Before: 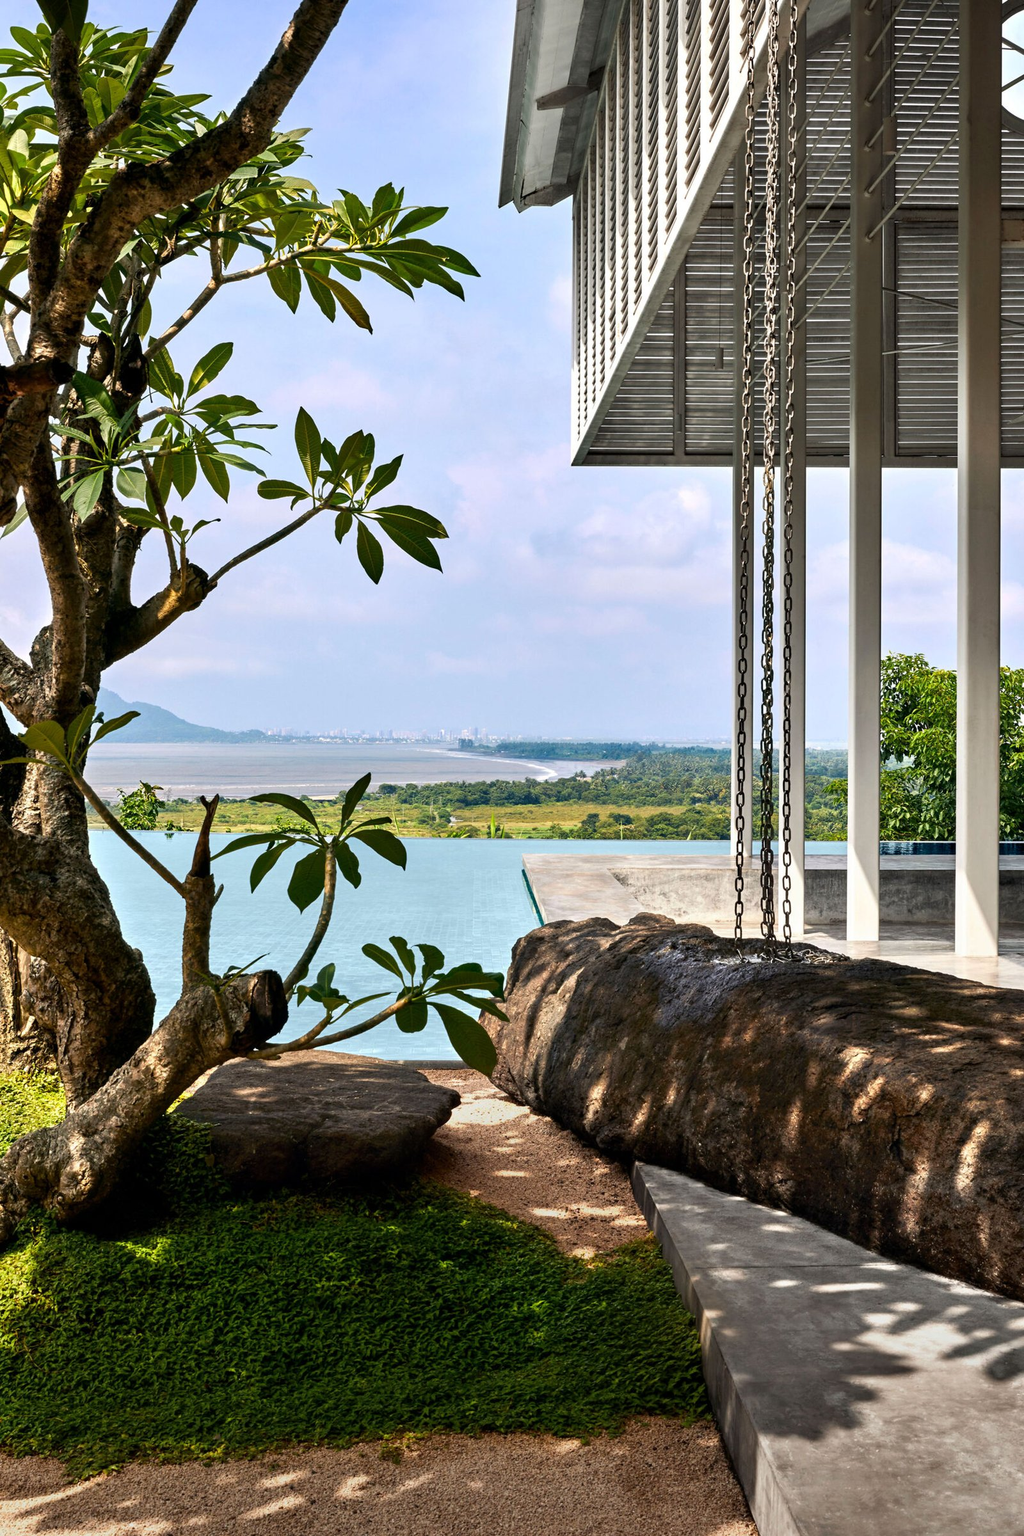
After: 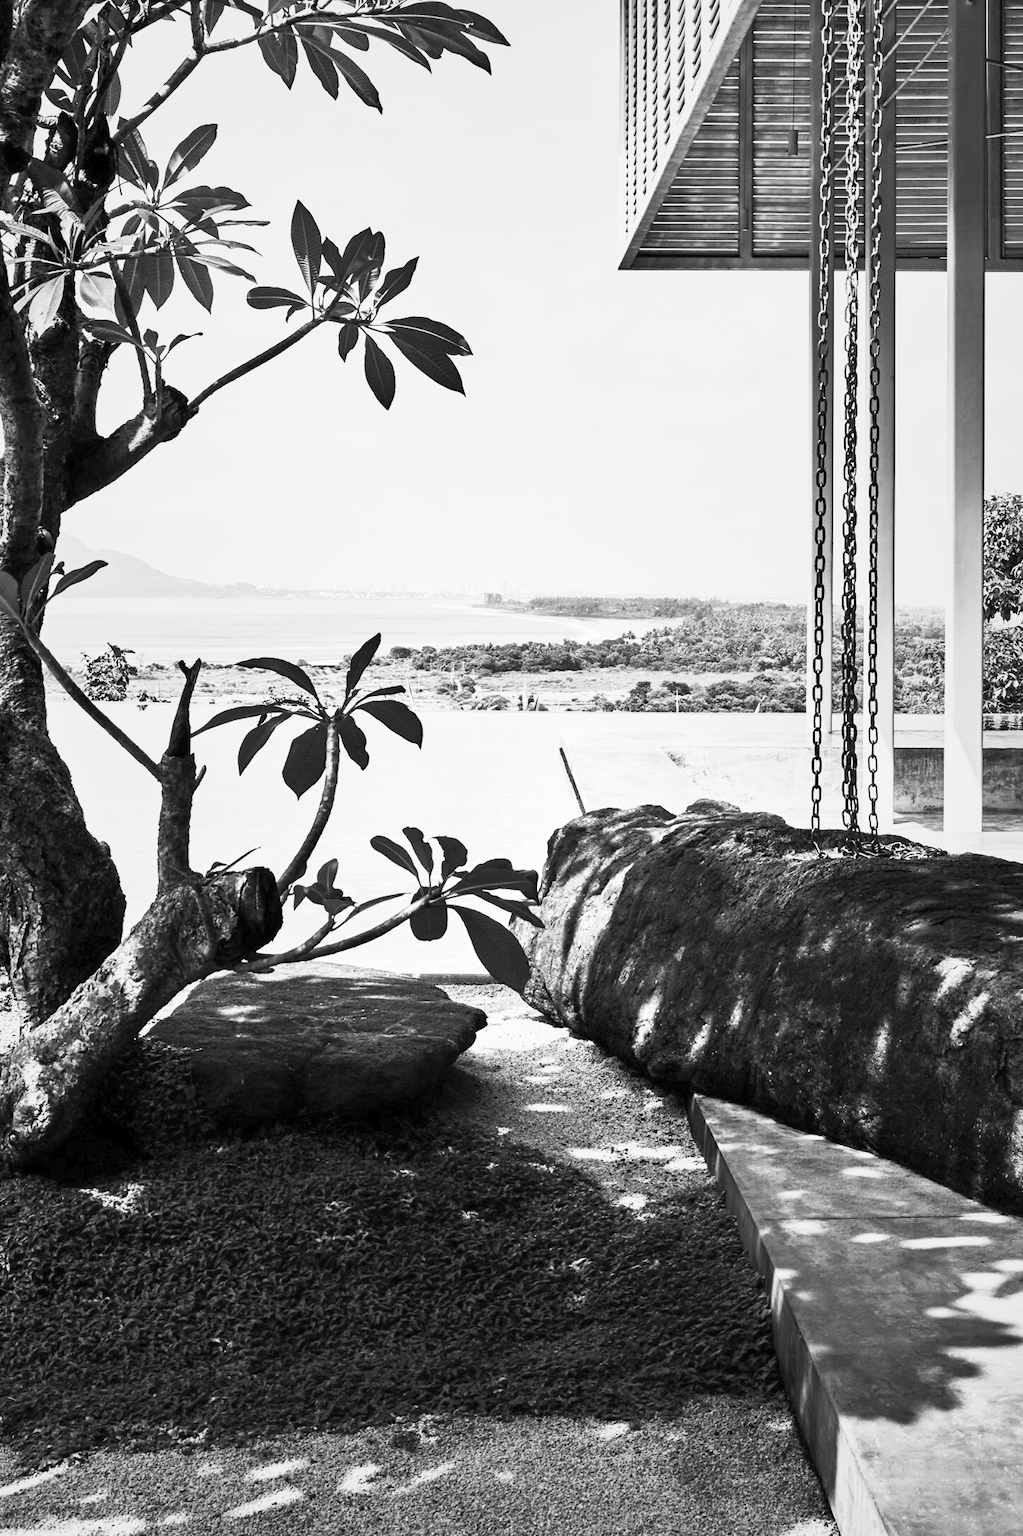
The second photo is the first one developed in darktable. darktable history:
crop and rotate: left 4.842%, top 15.51%, right 10.668%
vignetting: fall-off start 18.21%, fall-off radius 137.95%, brightness -0.207, center (-0.078, 0.066), width/height ratio 0.62, shape 0.59
contrast brightness saturation: contrast 0.53, brightness 0.47, saturation -1
color correction: saturation 1.8
